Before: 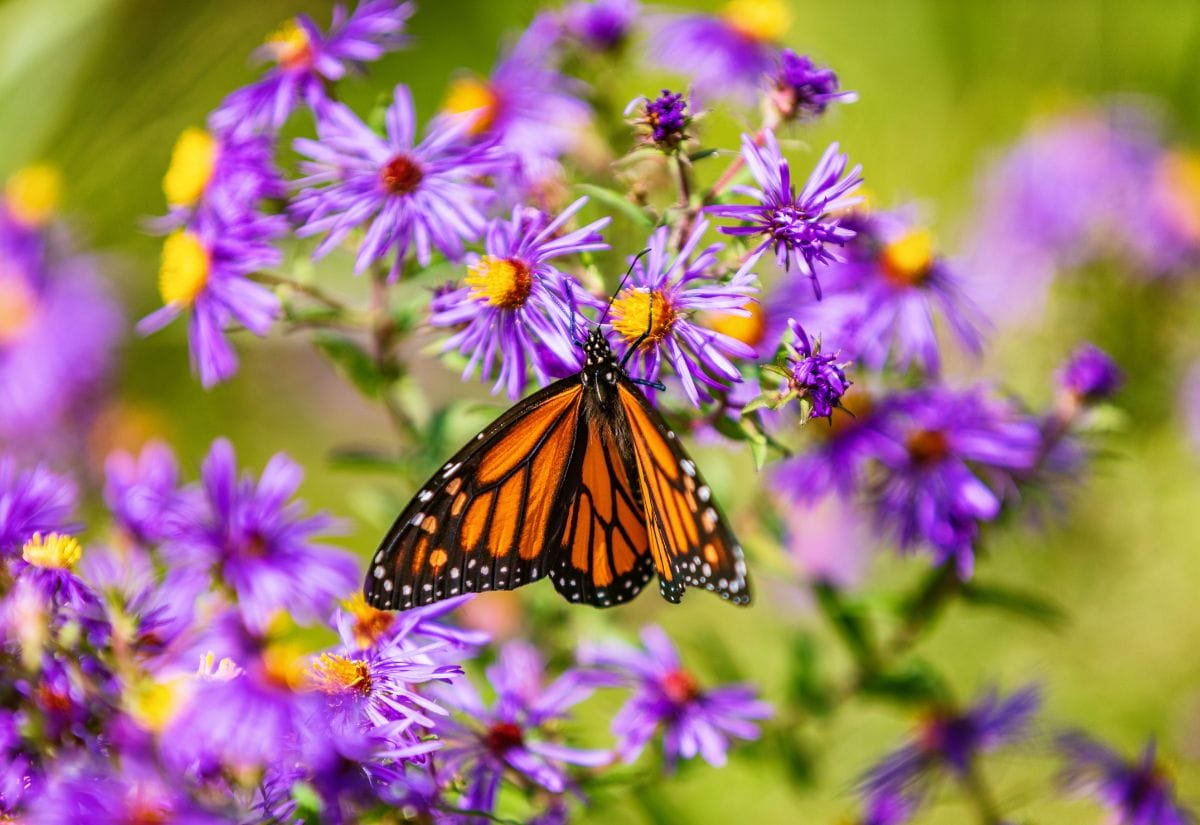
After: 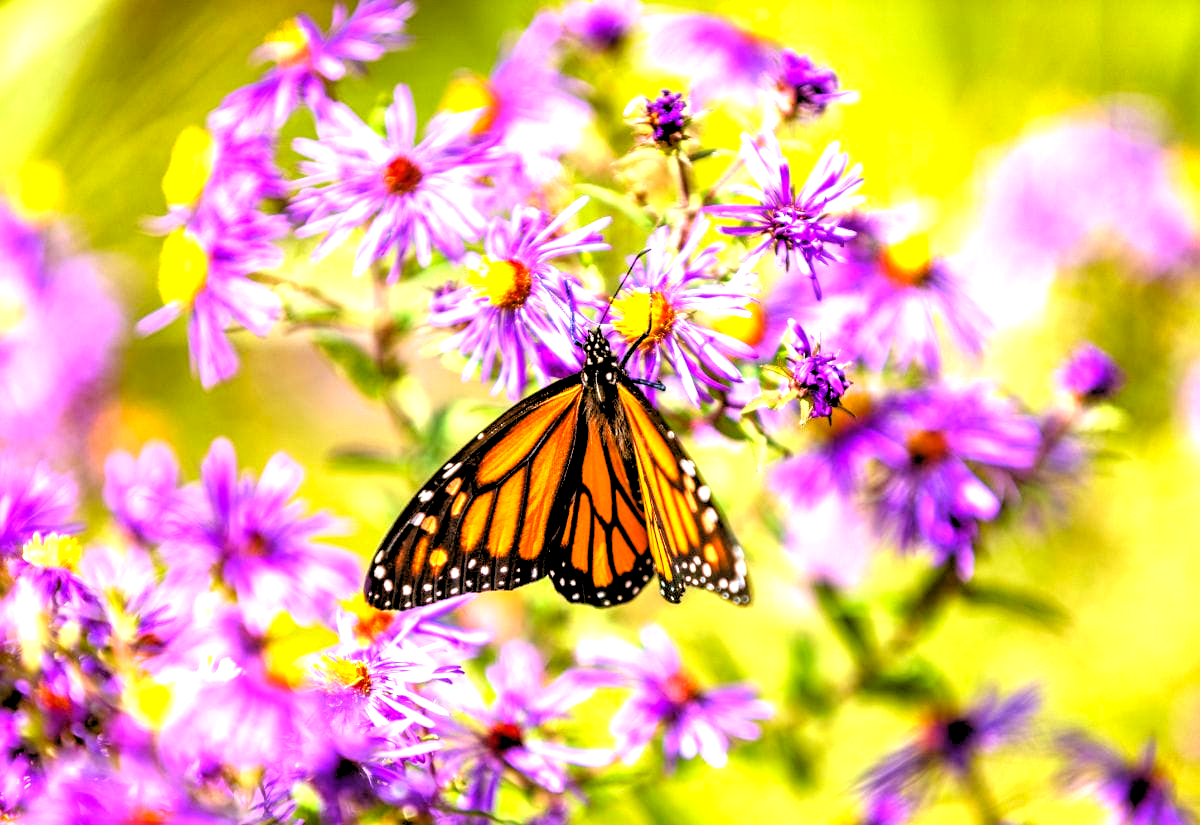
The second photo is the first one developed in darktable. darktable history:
exposure: black level correction 0, exposure 1.2 EV, compensate exposure bias true, compensate highlight preservation false
rgb levels: levels [[0.029, 0.461, 0.922], [0, 0.5, 1], [0, 0.5, 1]]
color balance rgb: shadows lift › chroma 4.41%, shadows lift › hue 27°, power › chroma 2.5%, power › hue 70°, highlights gain › chroma 1%, highlights gain › hue 27°, saturation formula JzAzBz (2021)
